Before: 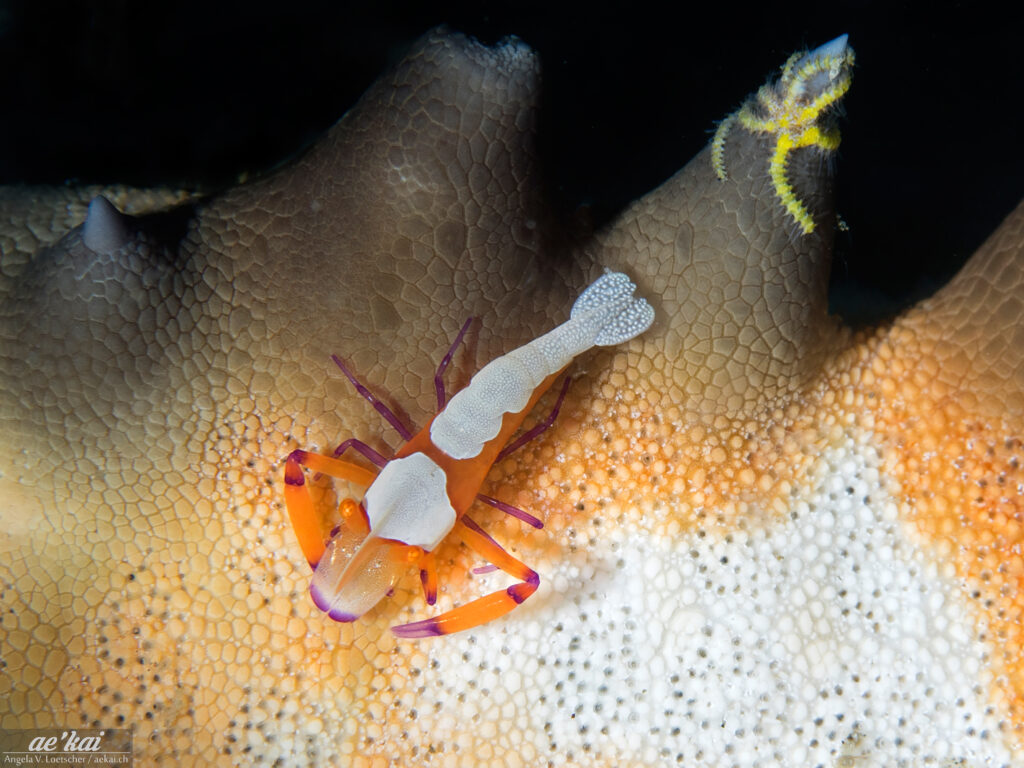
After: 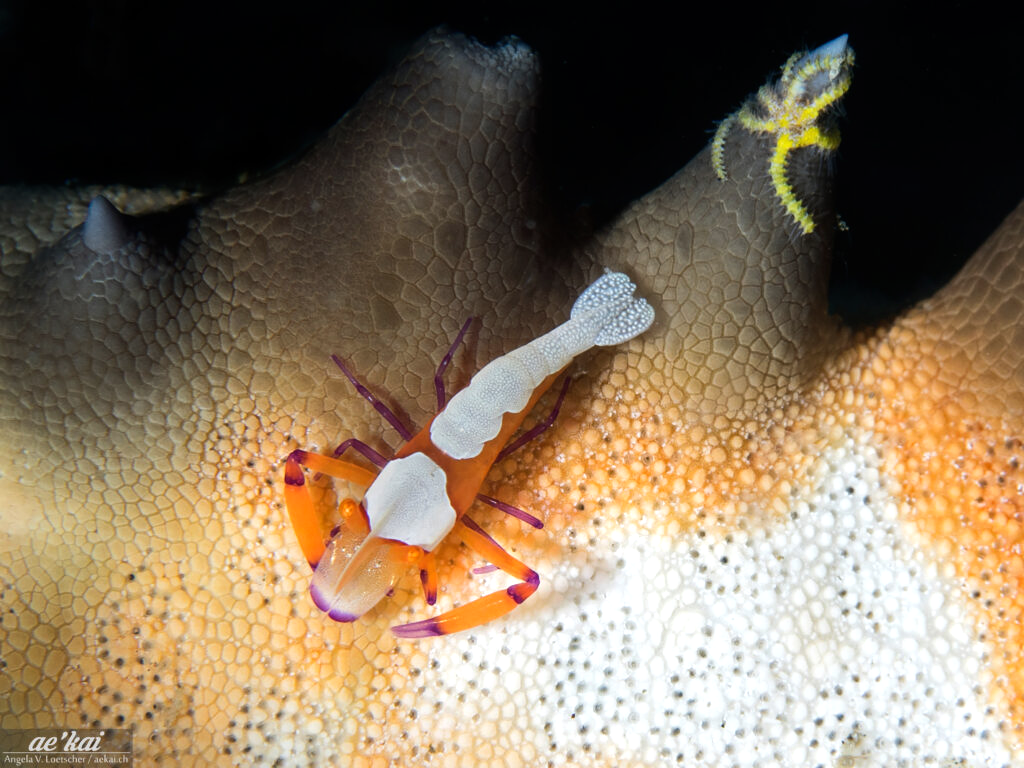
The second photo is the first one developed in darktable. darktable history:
tone equalizer: -8 EV -0.417 EV, -7 EV -0.389 EV, -6 EV -0.333 EV, -5 EV -0.222 EV, -3 EV 0.222 EV, -2 EV 0.333 EV, -1 EV 0.389 EV, +0 EV 0.417 EV, edges refinement/feathering 500, mask exposure compensation -1.57 EV, preserve details no
exposure: exposure -0.151 EV, compensate highlight preservation false
